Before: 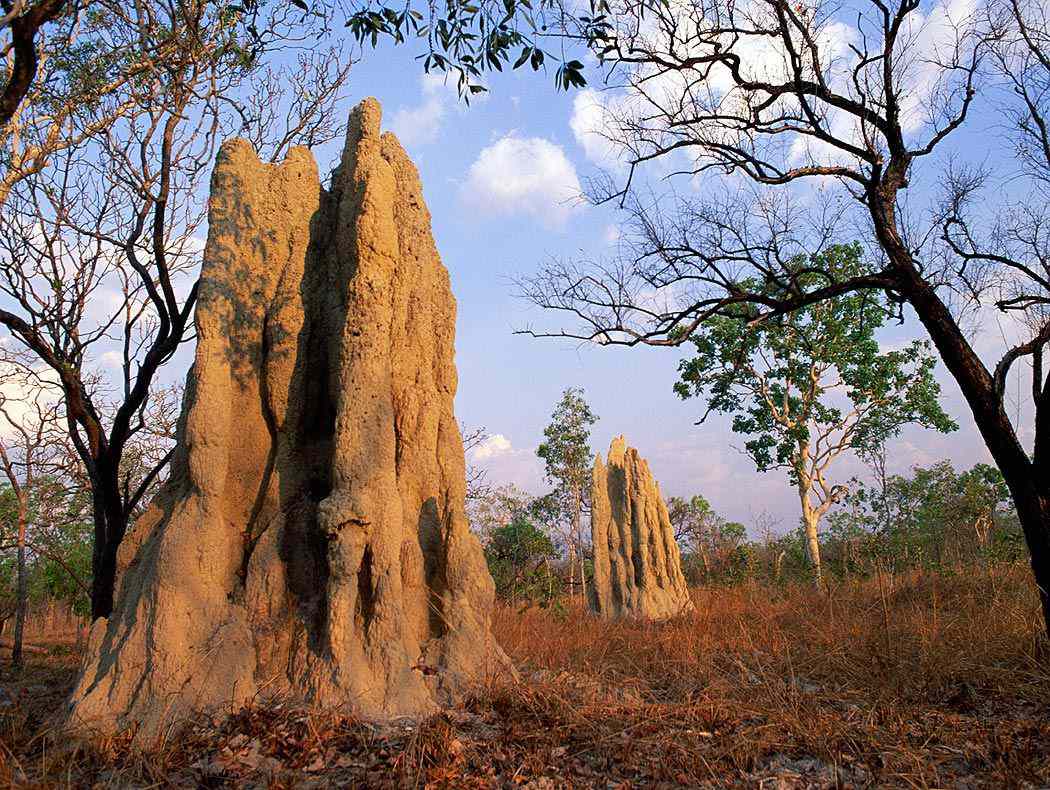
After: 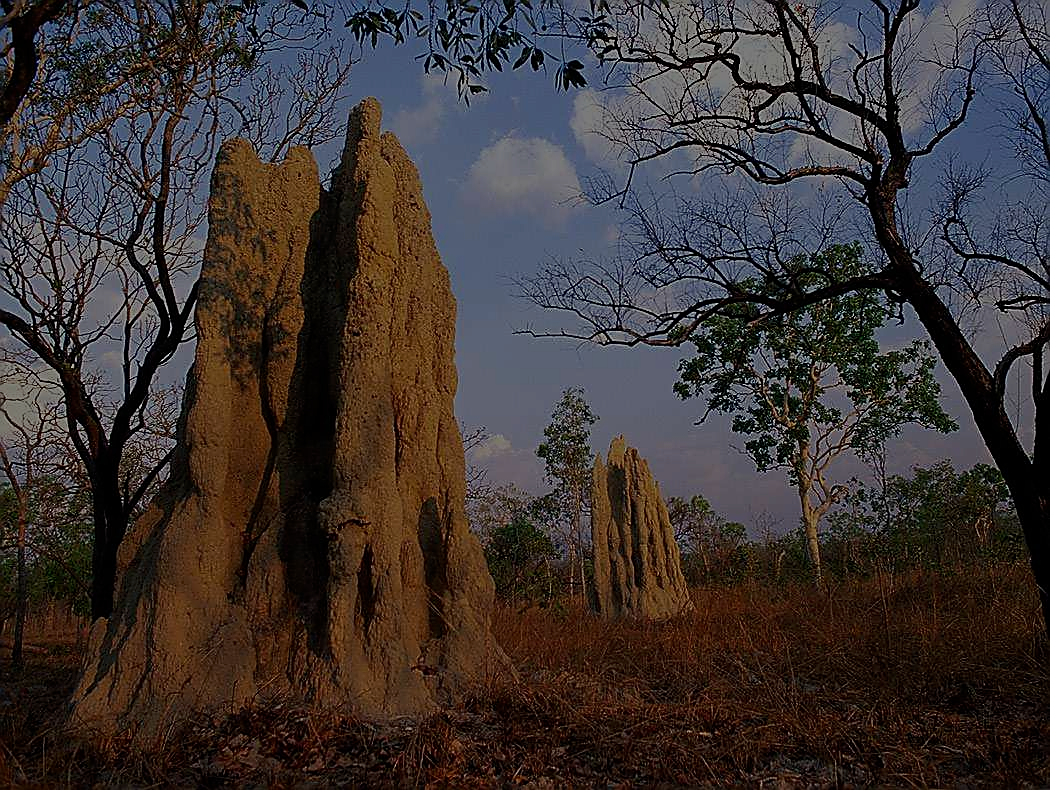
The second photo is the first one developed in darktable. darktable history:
sharpen: radius 1.4, amount 1.25, threshold 0.7
contrast brightness saturation: contrast 0.1, brightness 0.03, saturation 0.09
exposure: exposure -2.446 EV, compensate highlight preservation false
